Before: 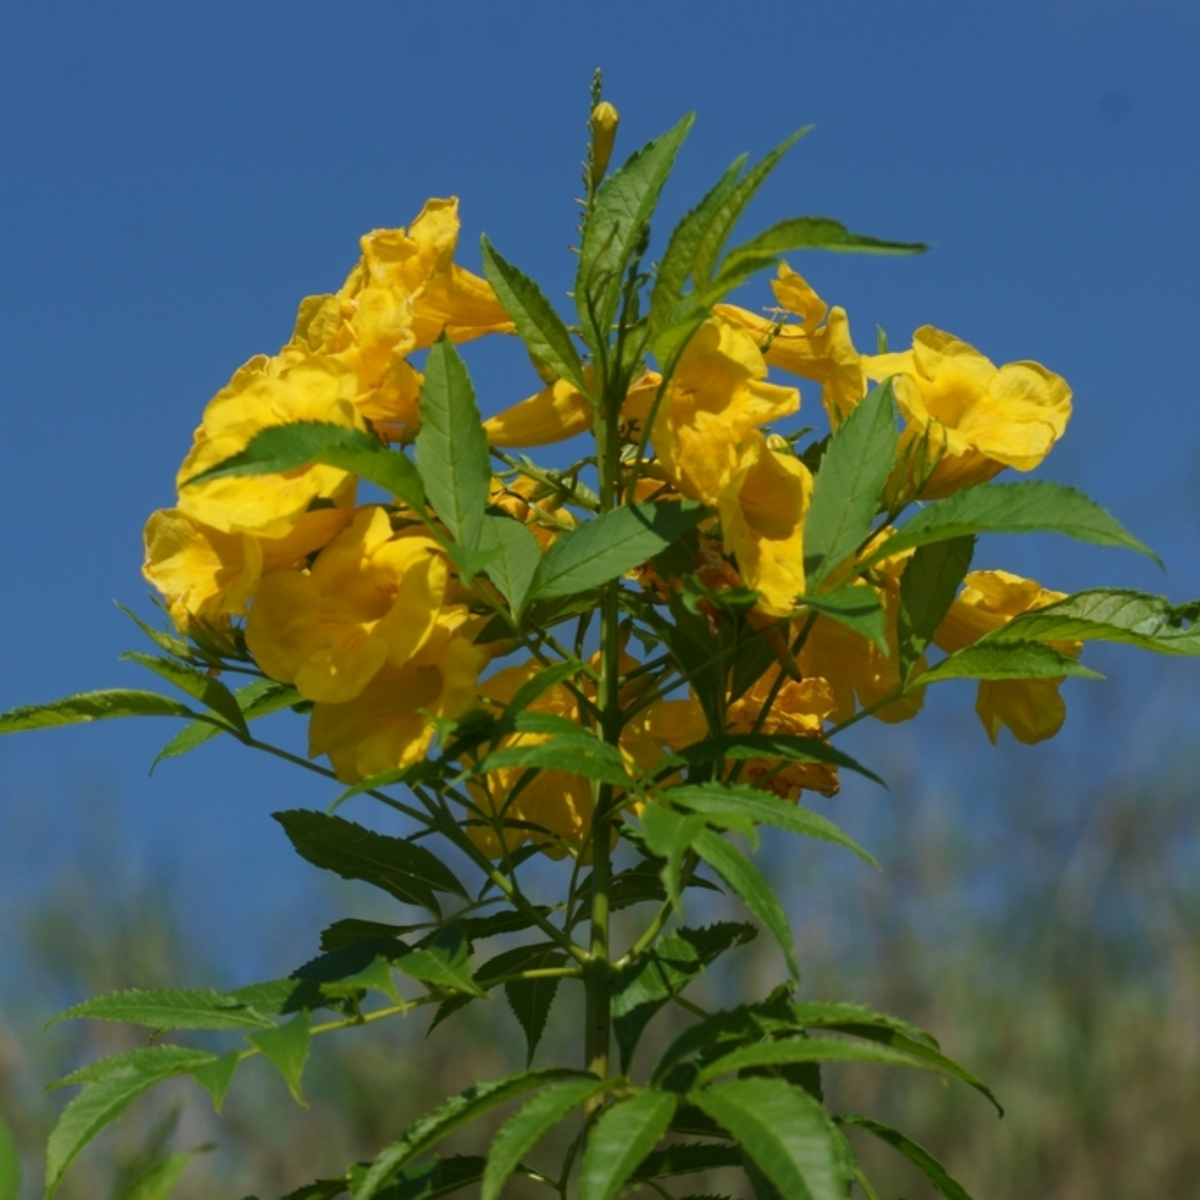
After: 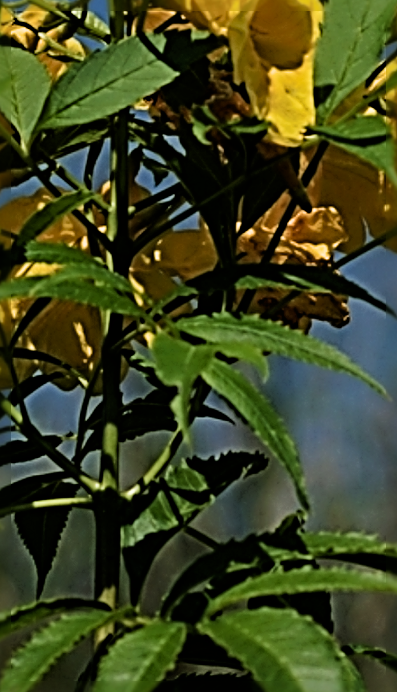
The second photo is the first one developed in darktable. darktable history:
filmic rgb: black relative exposure -5 EV, hardness 2.88, contrast 1.4, highlights saturation mix -30%
sharpen: radius 4.001, amount 2
crop: left 40.878%, top 39.176%, right 25.993%, bottom 3.081%
